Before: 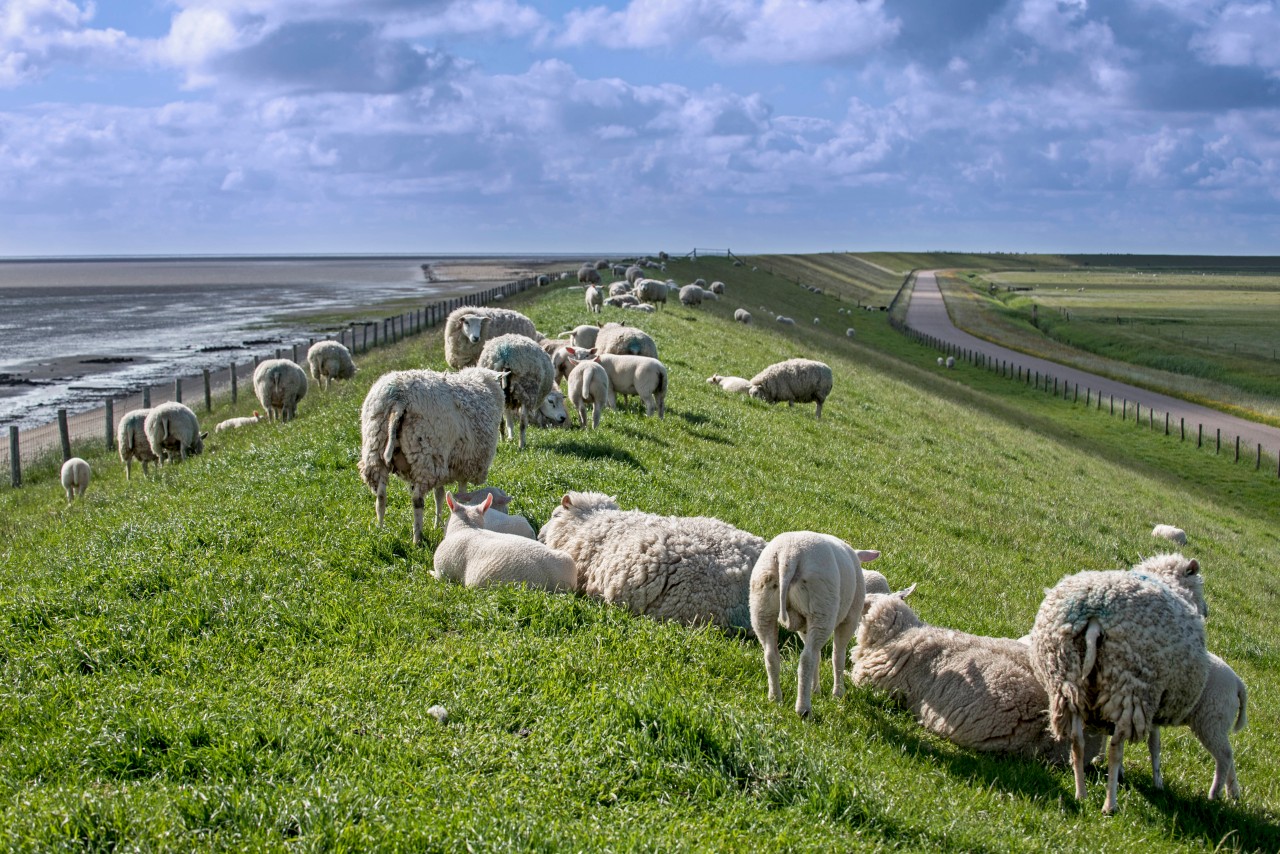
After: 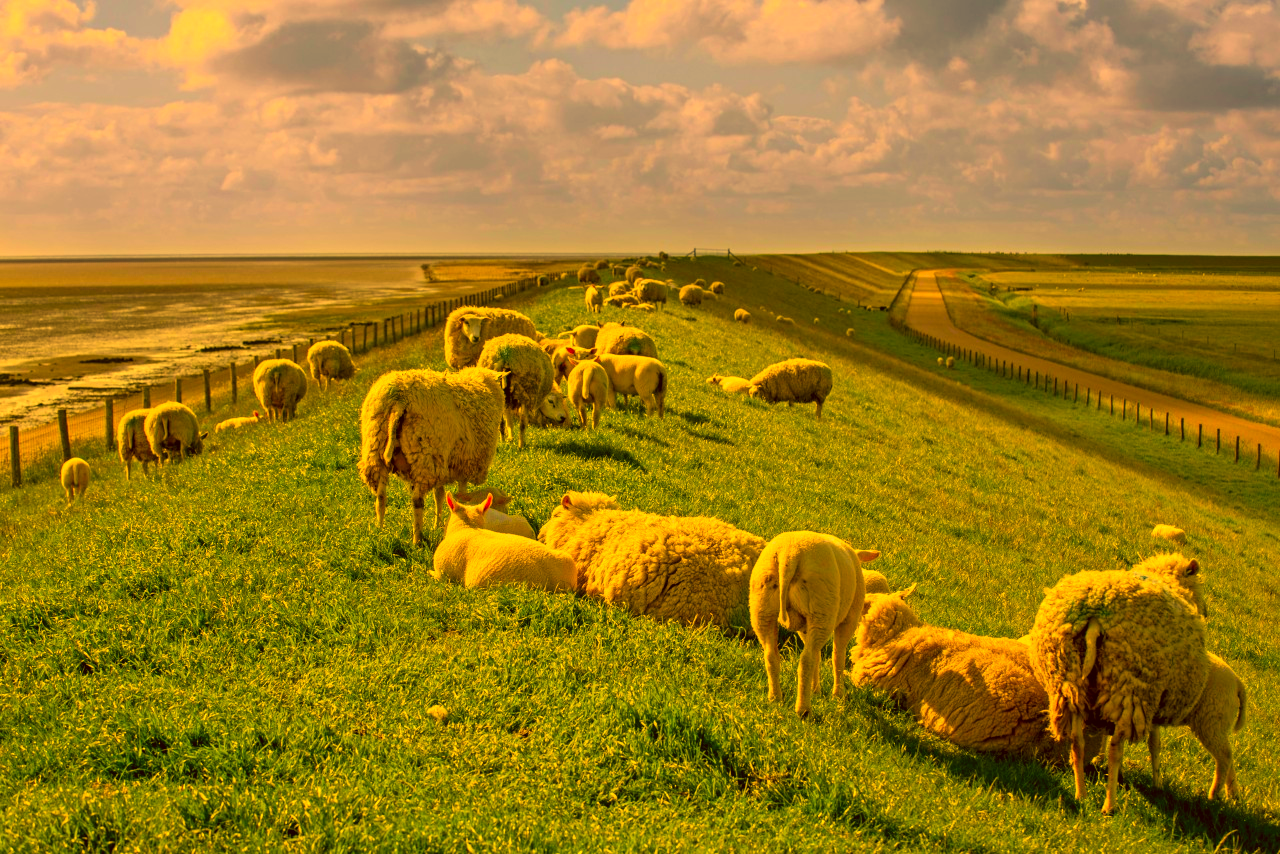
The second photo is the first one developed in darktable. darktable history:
white balance: red 1.138, green 0.996, blue 0.812
color correction: highlights a* 10.44, highlights b* 30.04, shadows a* 2.73, shadows b* 17.51, saturation 1.72
